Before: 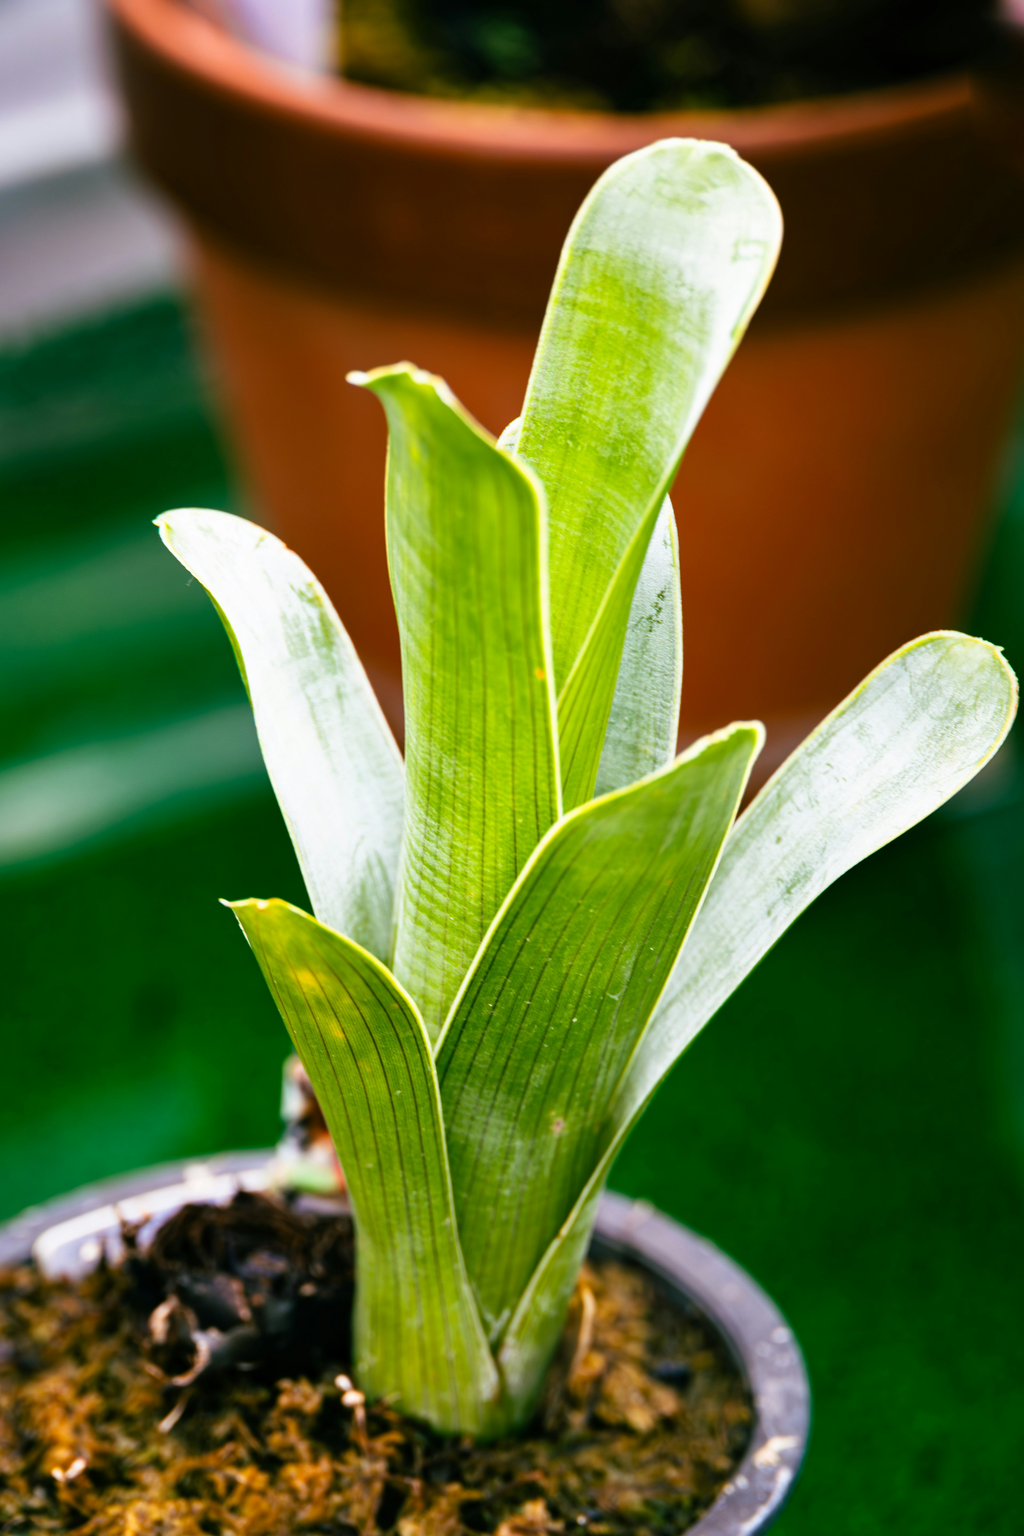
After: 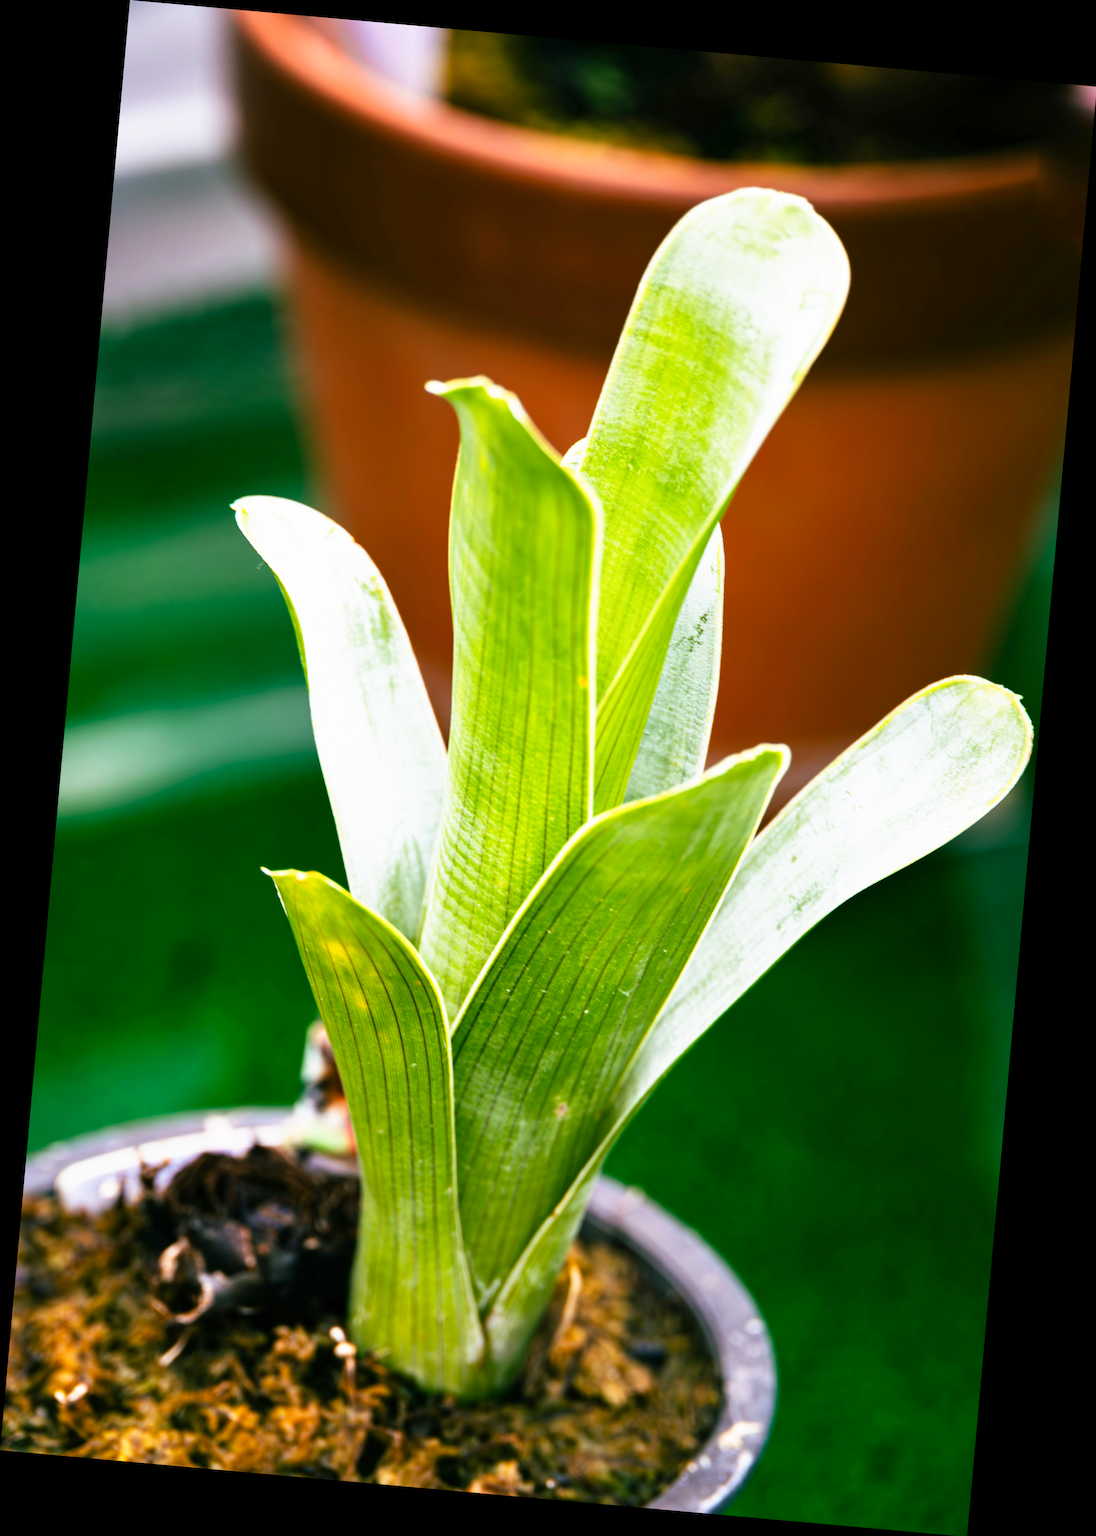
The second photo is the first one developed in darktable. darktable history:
base curve: curves: ch0 [(0, 0) (0.688, 0.865) (1, 1)], preserve colors none
rotate and perspective: rotation 5.12°, automatic cropping off
